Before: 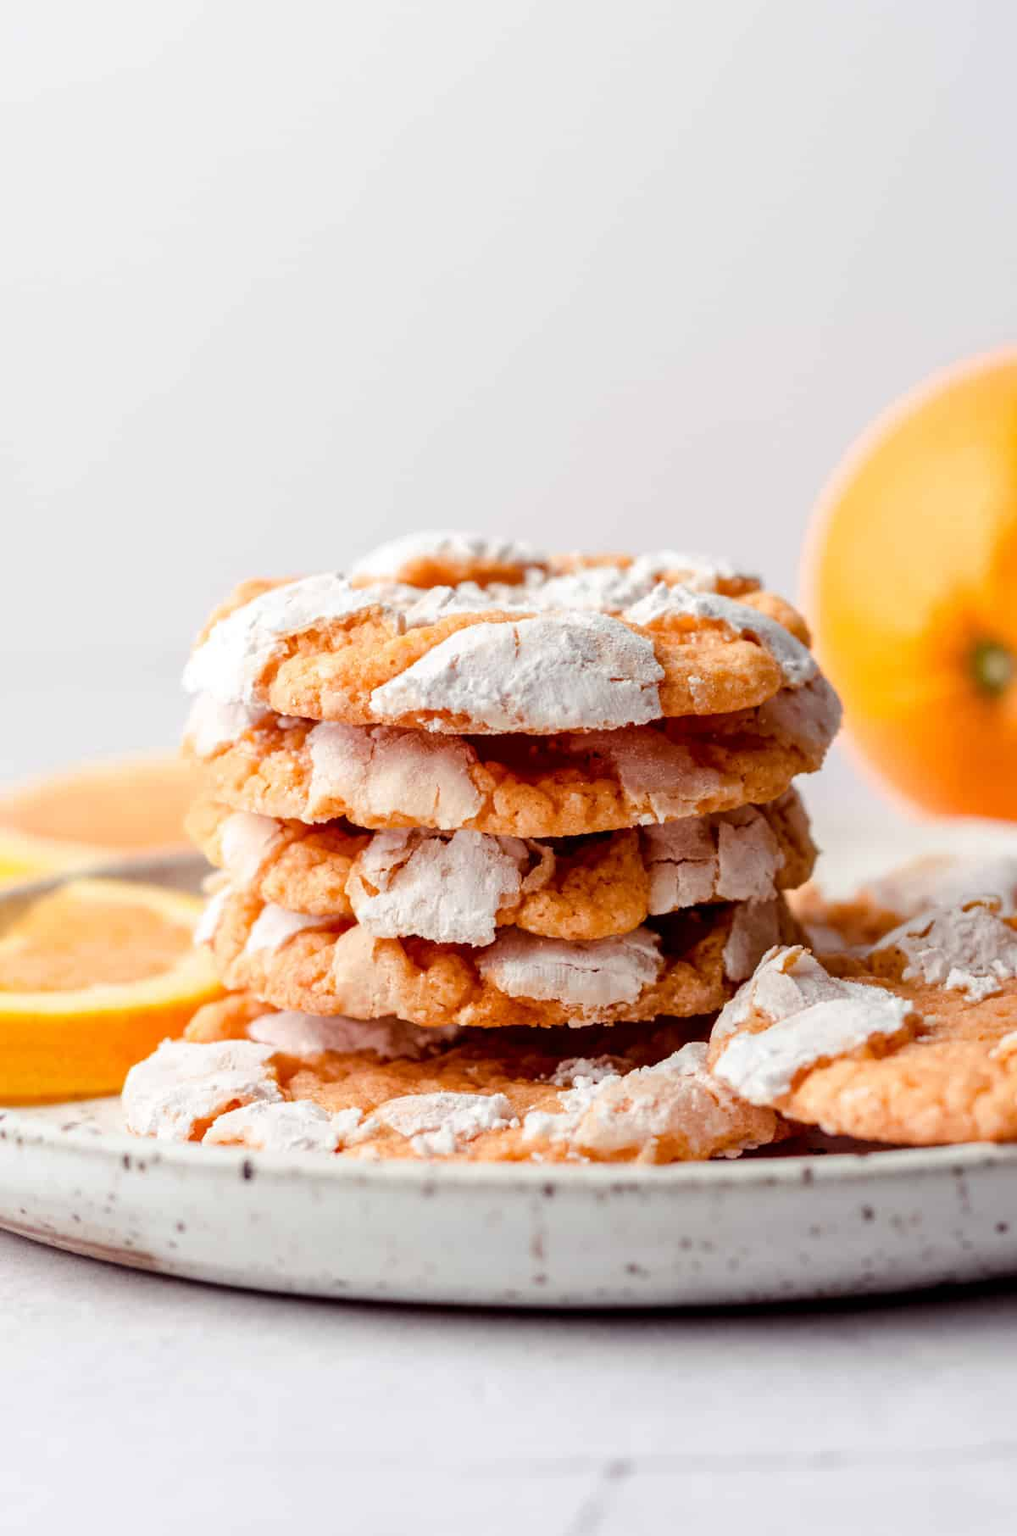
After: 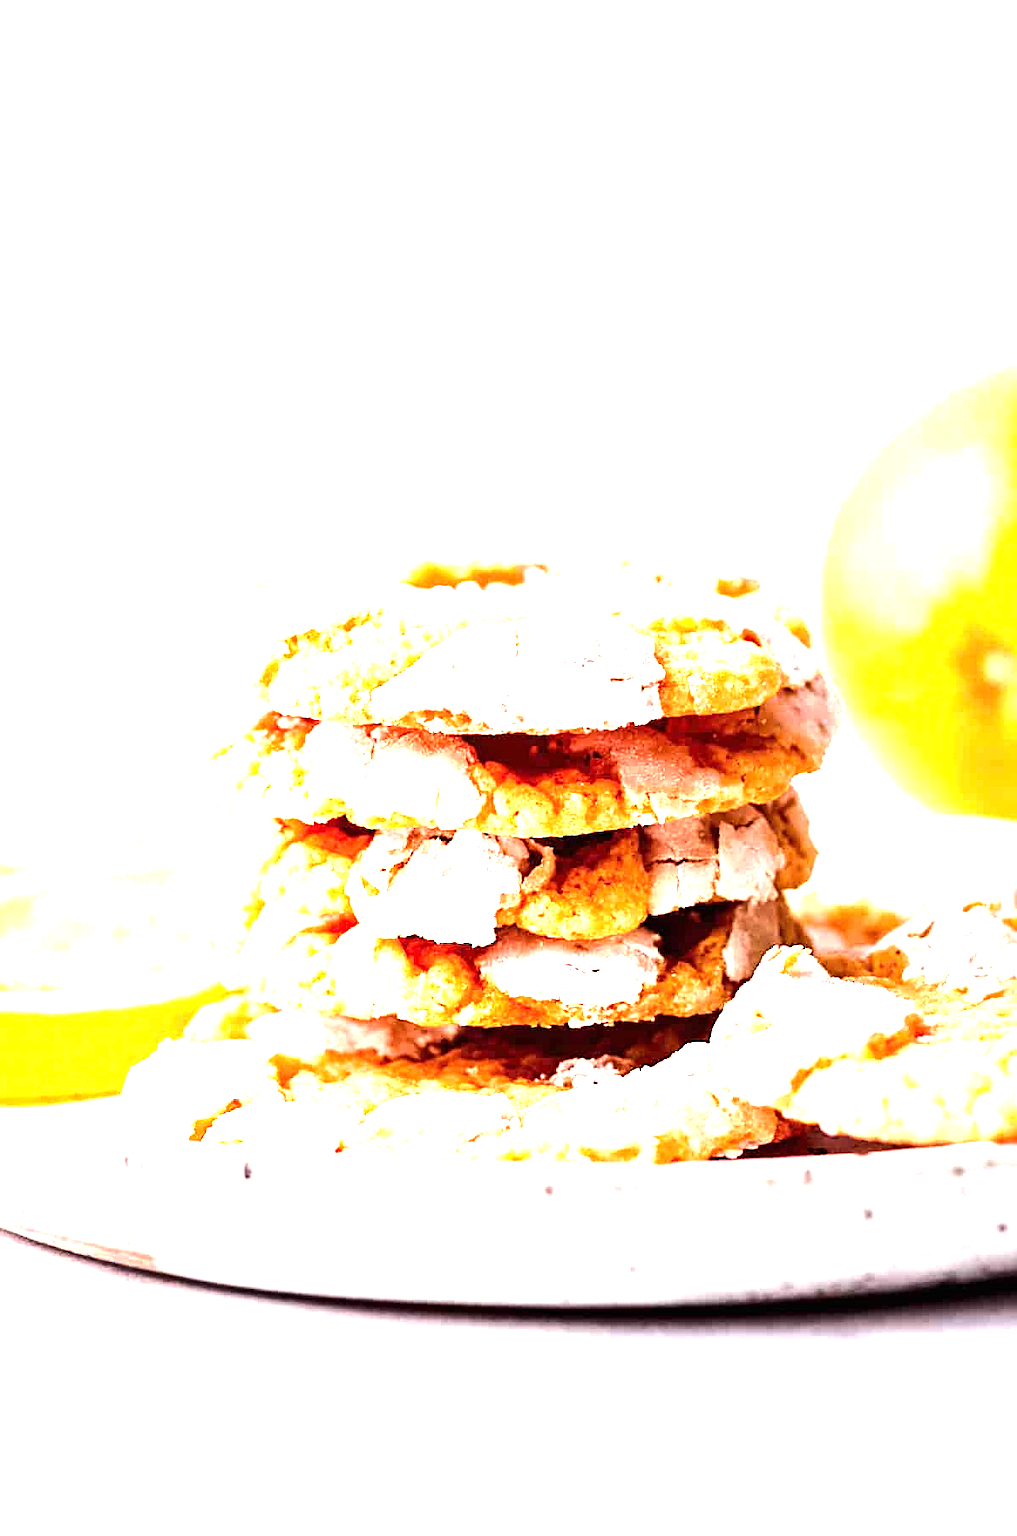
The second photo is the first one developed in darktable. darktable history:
exposure: black level correction 0, exposure 1.662 EV, compensate highlight preservation false
sharpen: on, module defaults
tone equalizer: -8 EV -0.734 EV, -7 EV -0.712 EV, -6 EV -0.56 EV, -5 EV -0.371 EV, -3 EV 0.404 EV, -2 EV 0.6 EV, -1 EV 0.674 EV, +0 EV 0.74 EV, edges refinement/feathering 500, mask exposure compensation -1.57 EV, preserve details no
